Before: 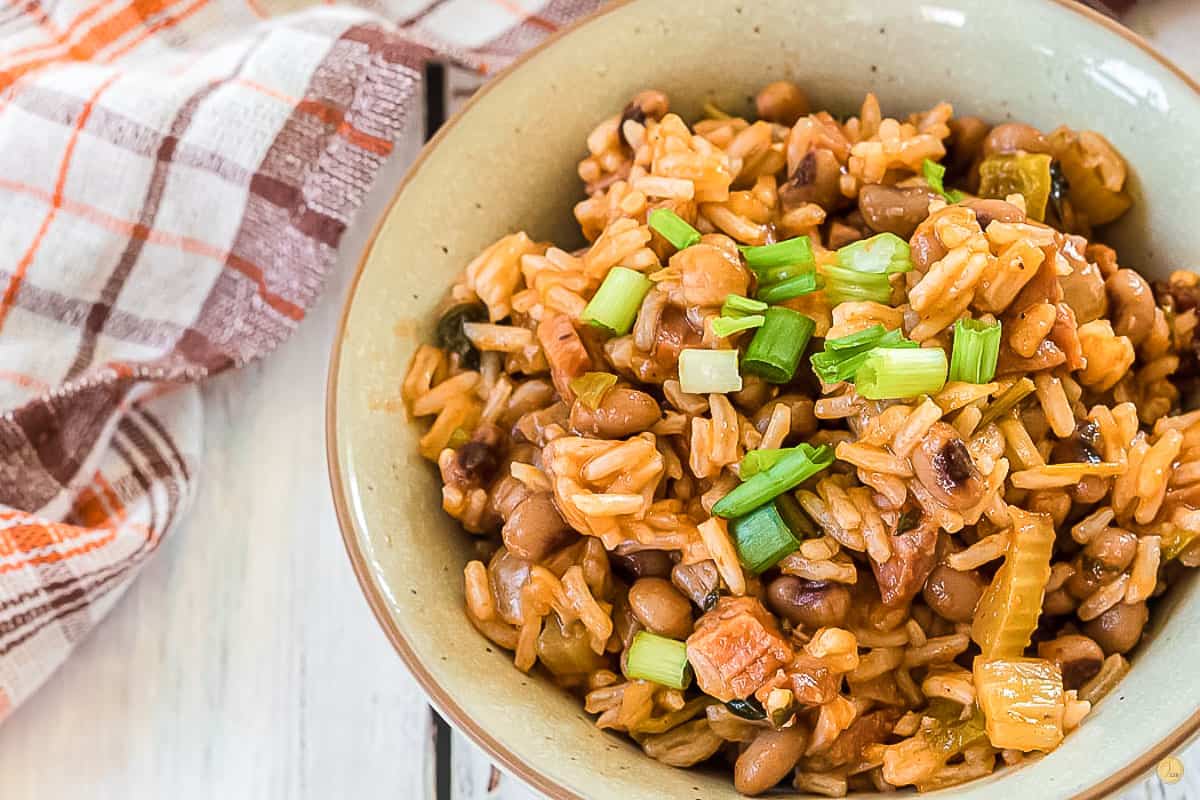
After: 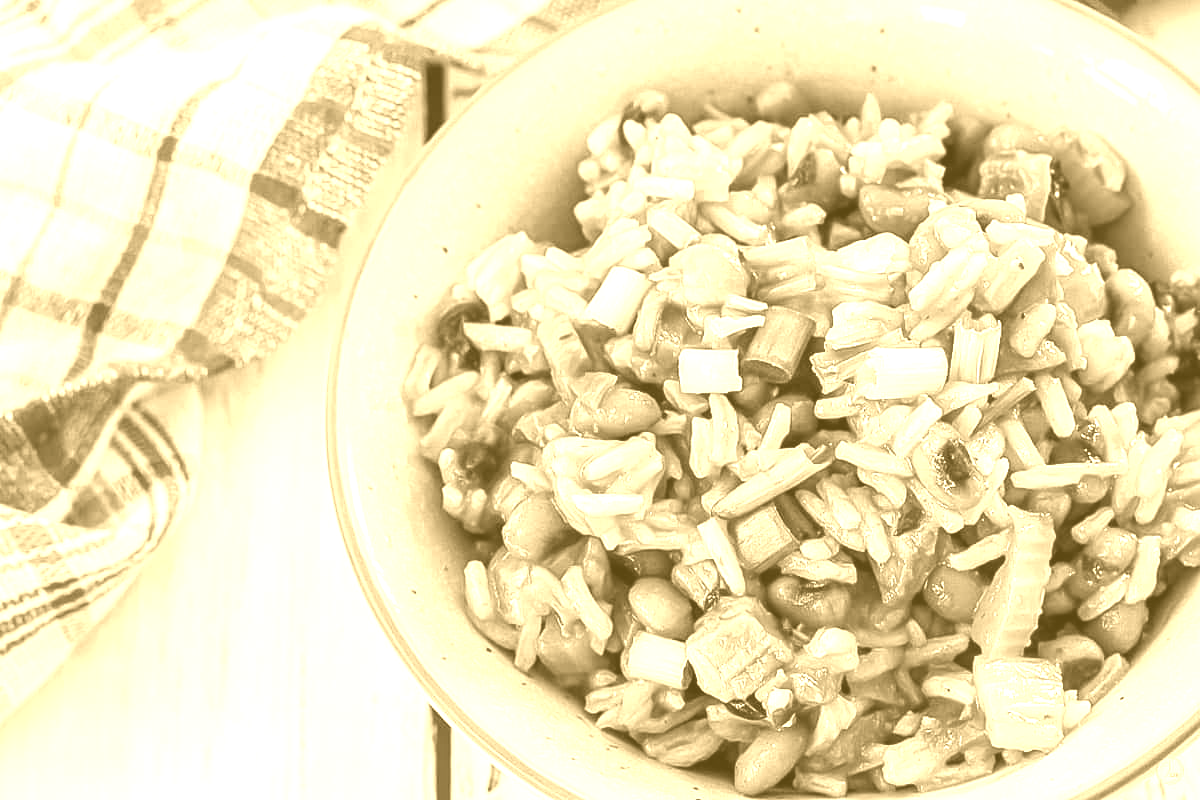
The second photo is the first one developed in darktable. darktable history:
colorize: hue 36°, source mix 100%
